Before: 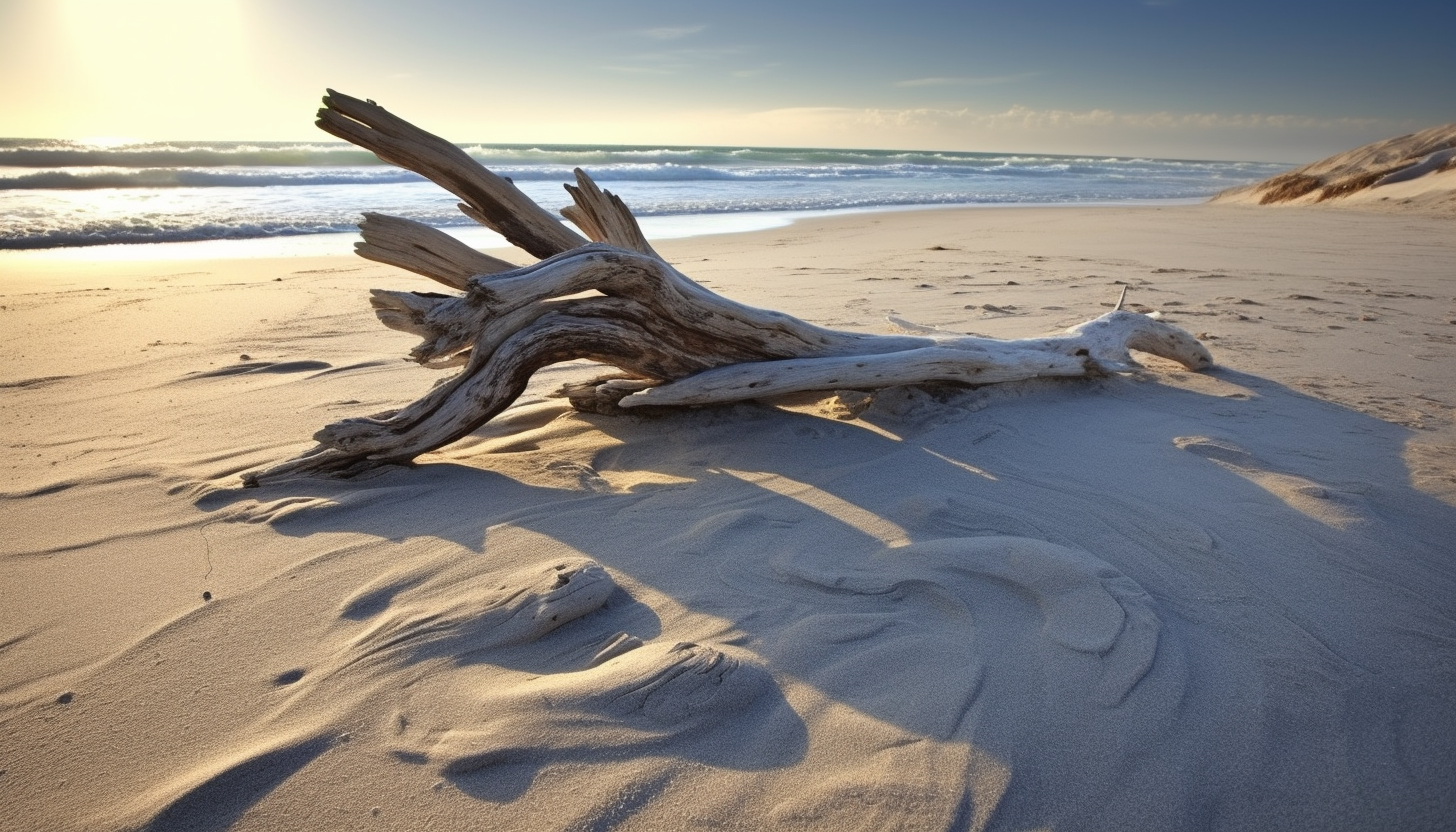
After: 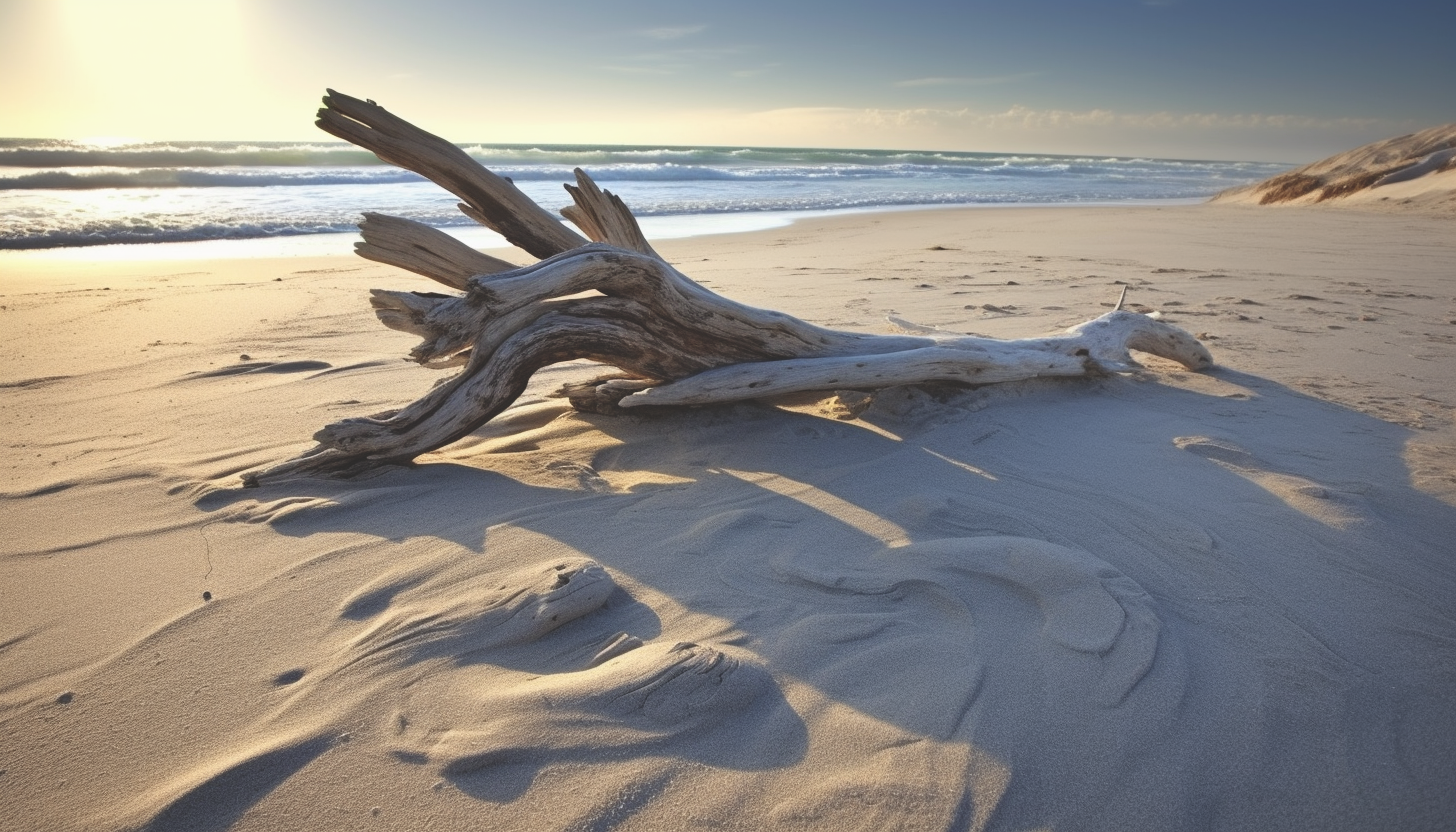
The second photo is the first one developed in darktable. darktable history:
exposure: black level correction -0.023, exposure -0.038 EV, compensate highlight preservation false
